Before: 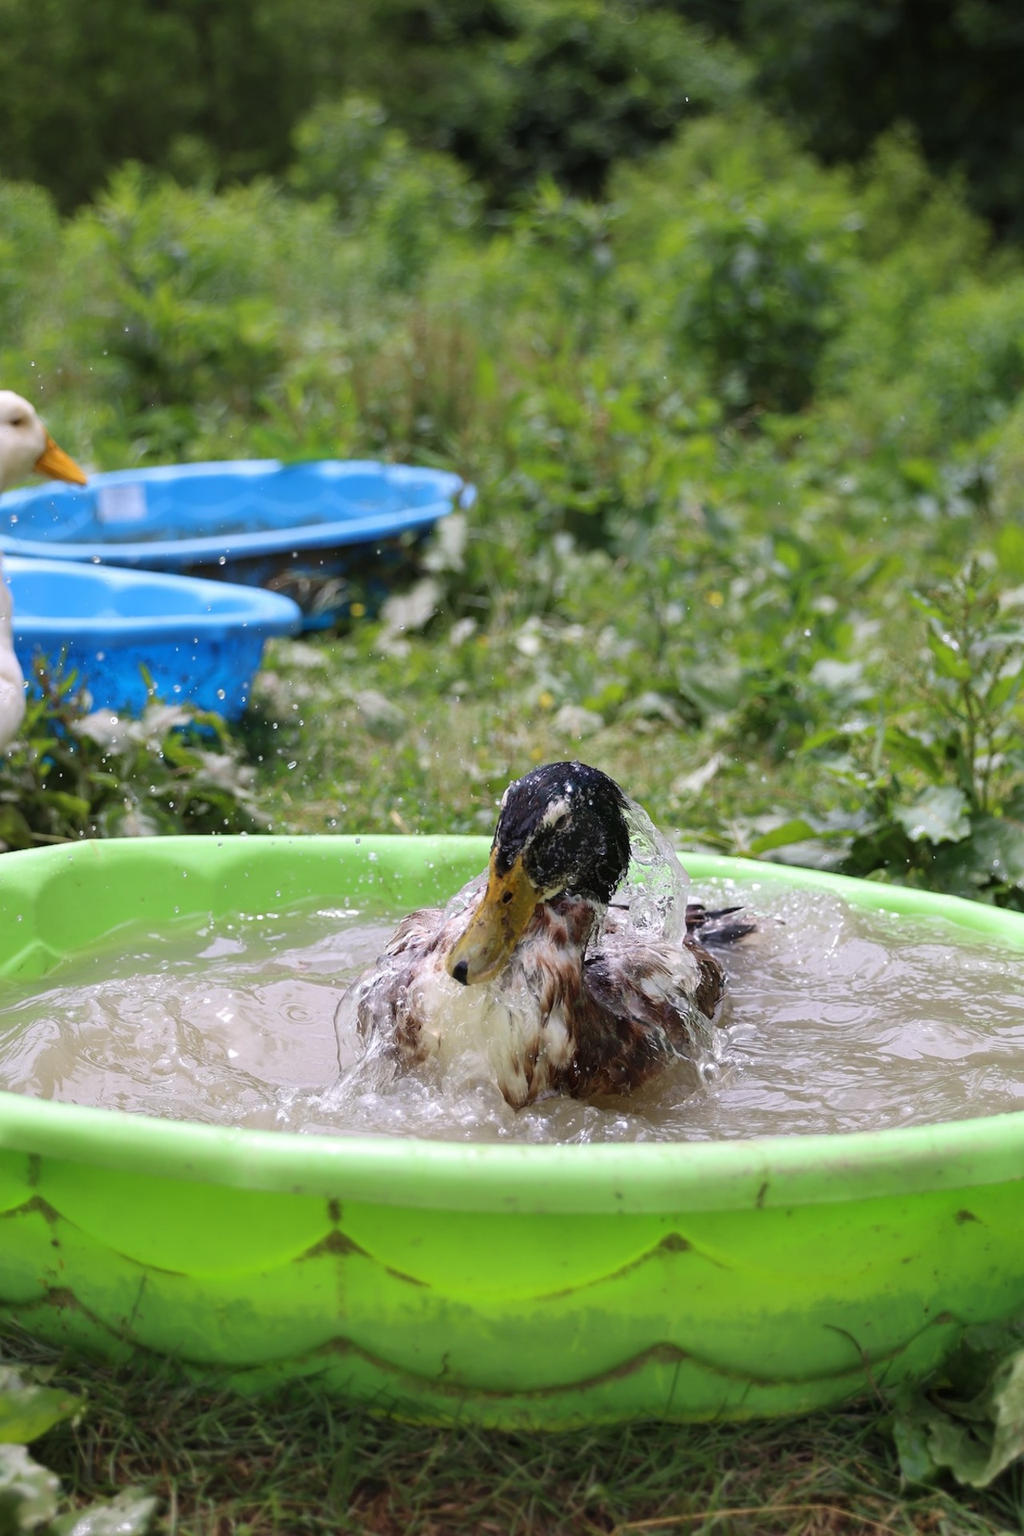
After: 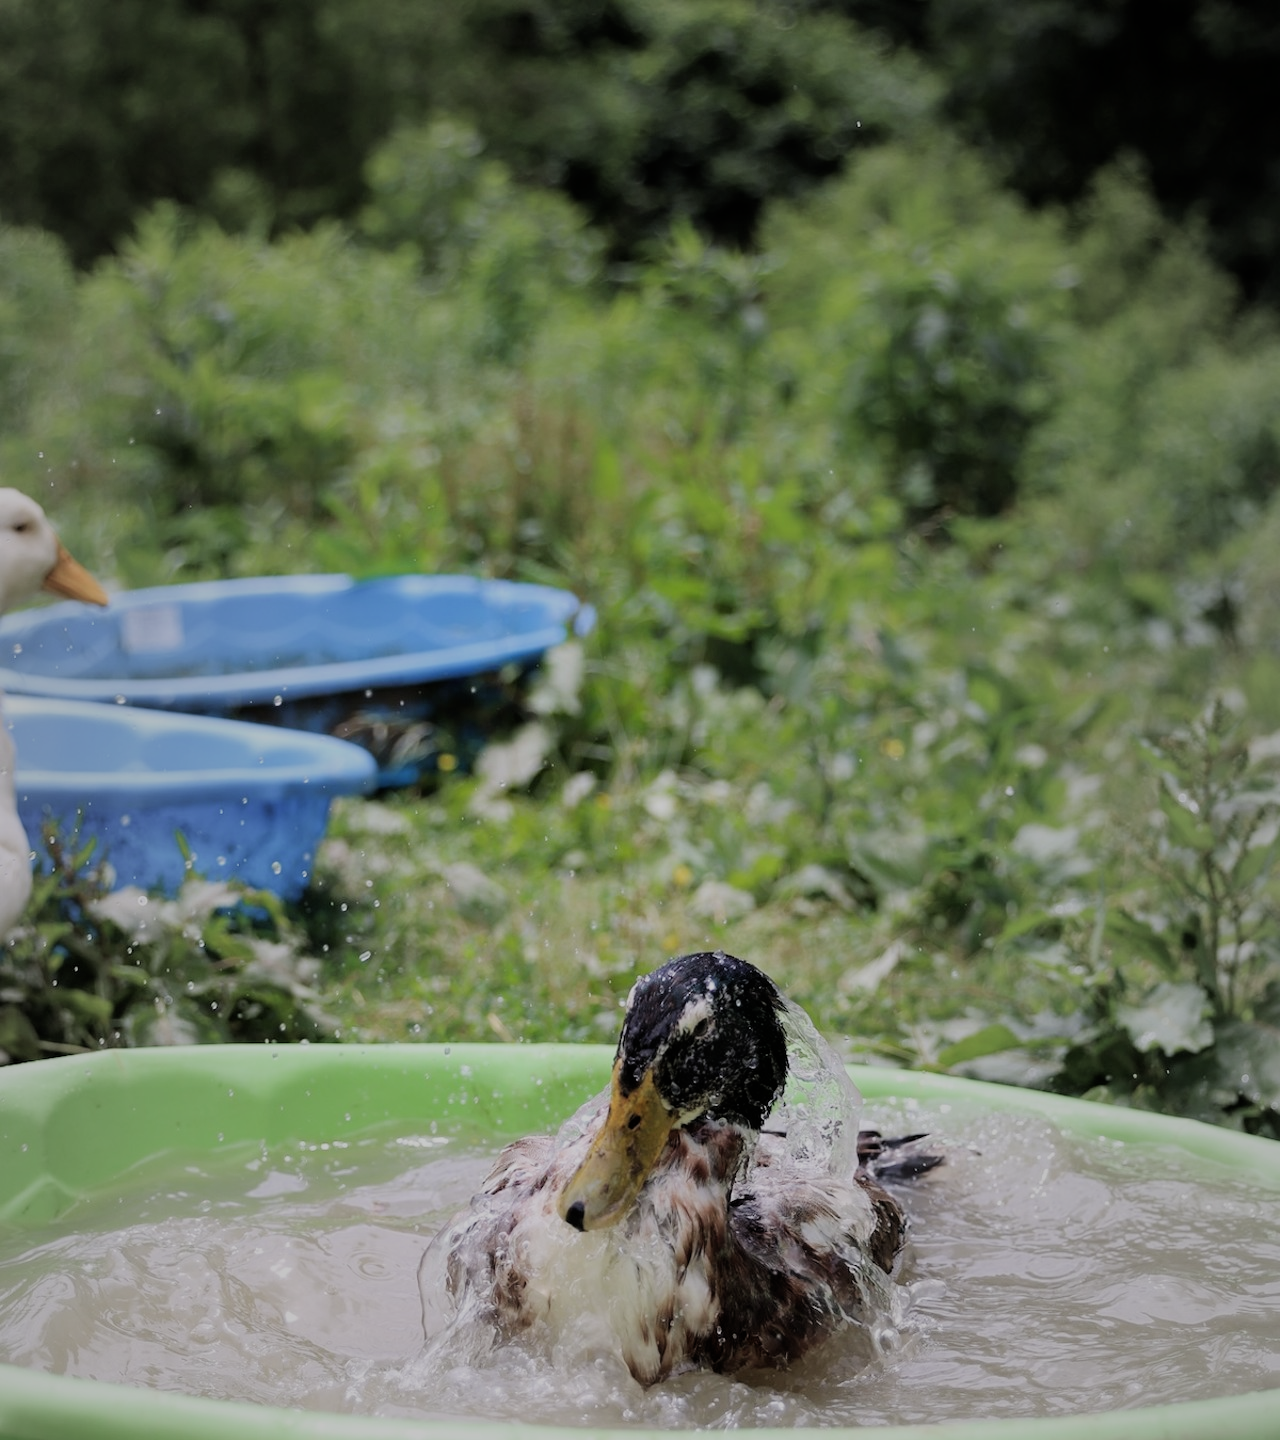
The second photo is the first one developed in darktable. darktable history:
crop: bottom 24.988%
vignetting: fall-off start 18.21%, fall-off radius 137.95%, brightness -0.207, center (-0.078, 0.066), width/height ratio 0.62, shape 0.59
filmic rgb: black relative exposure -7.15 EV, white relative exposure 5.36 EV, hardness 3.02
